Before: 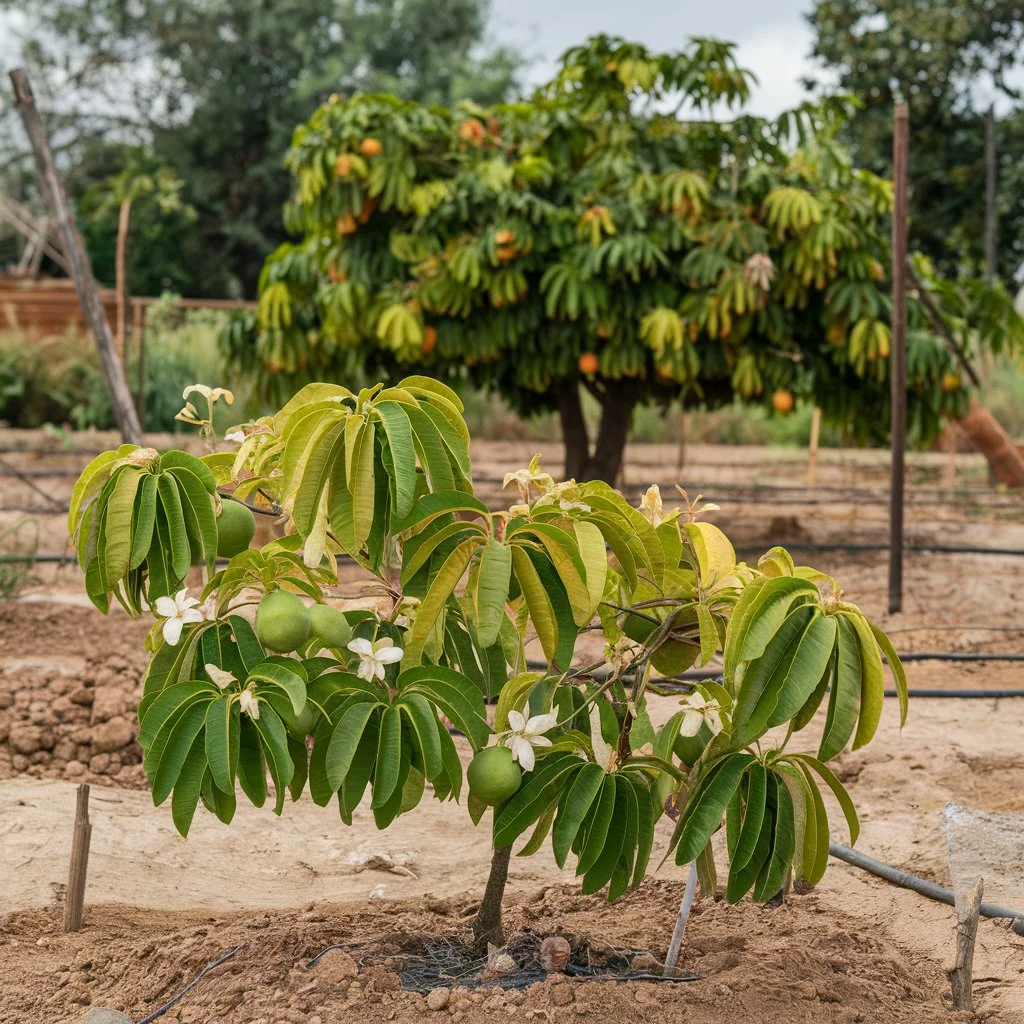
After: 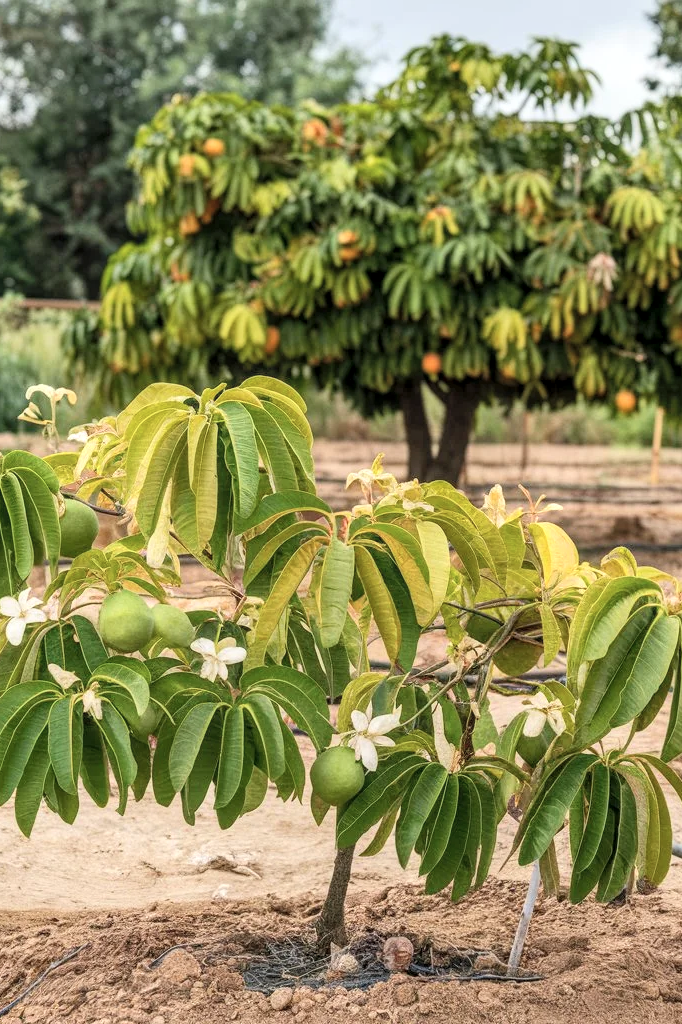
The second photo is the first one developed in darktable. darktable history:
local contrast: detail 130%
contrast brightness saturation: contrast 0.14, brightness 0.21
contrast equalizer: y [[0.5 ×6], [0.5 ×6], [0.5, 0.5, 0.501, 0.545, 0.707, 0.863], [0 ×6], [0 ×6]]
crop: left 15.419%, right 17.914%
